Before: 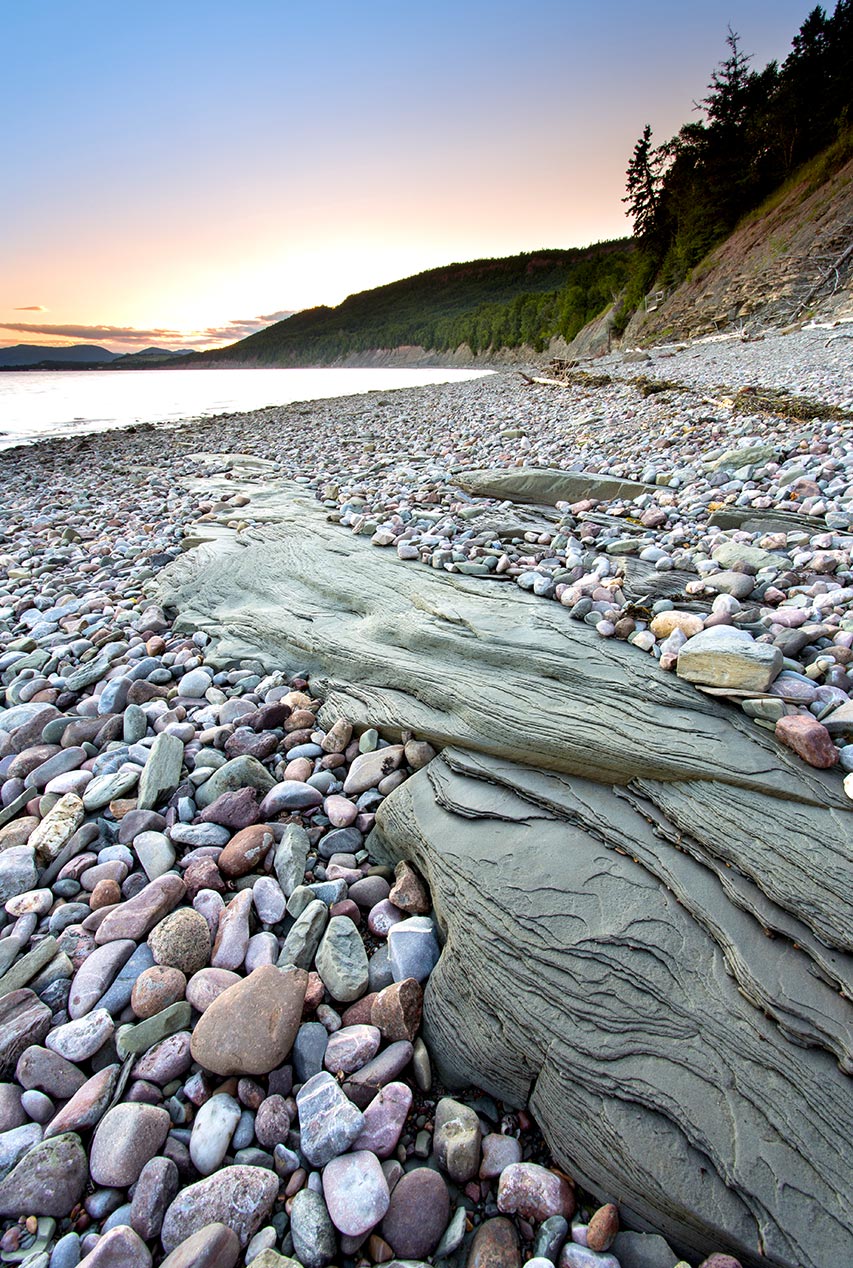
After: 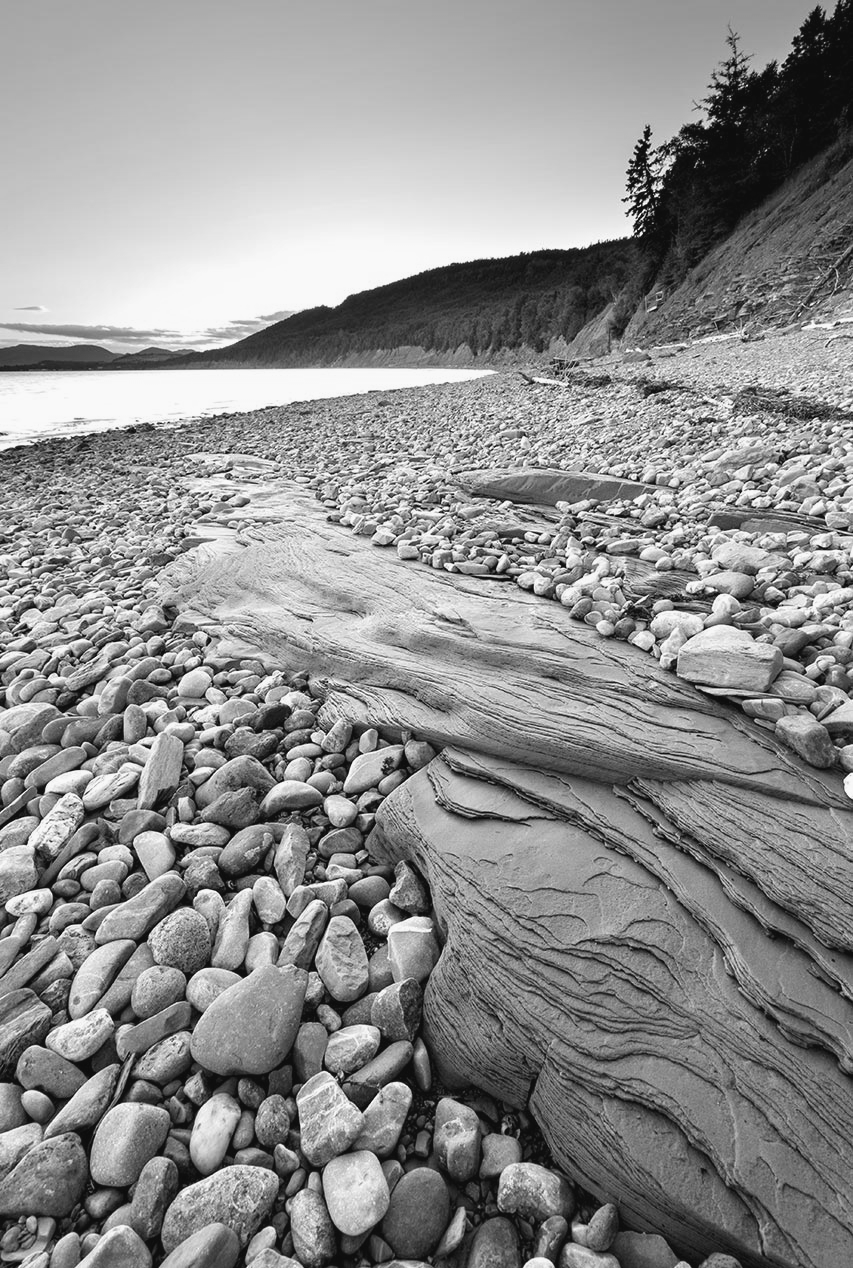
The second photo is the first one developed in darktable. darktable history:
monochrome: a -3.63, b -0.465
color balance: lift [1.004, 1.002, 1.002, 0.998], gamma [1, 1.007, 1.002, 0.993], gain [1, 0.977, 1.013, 1.023], contrast -3.64%
